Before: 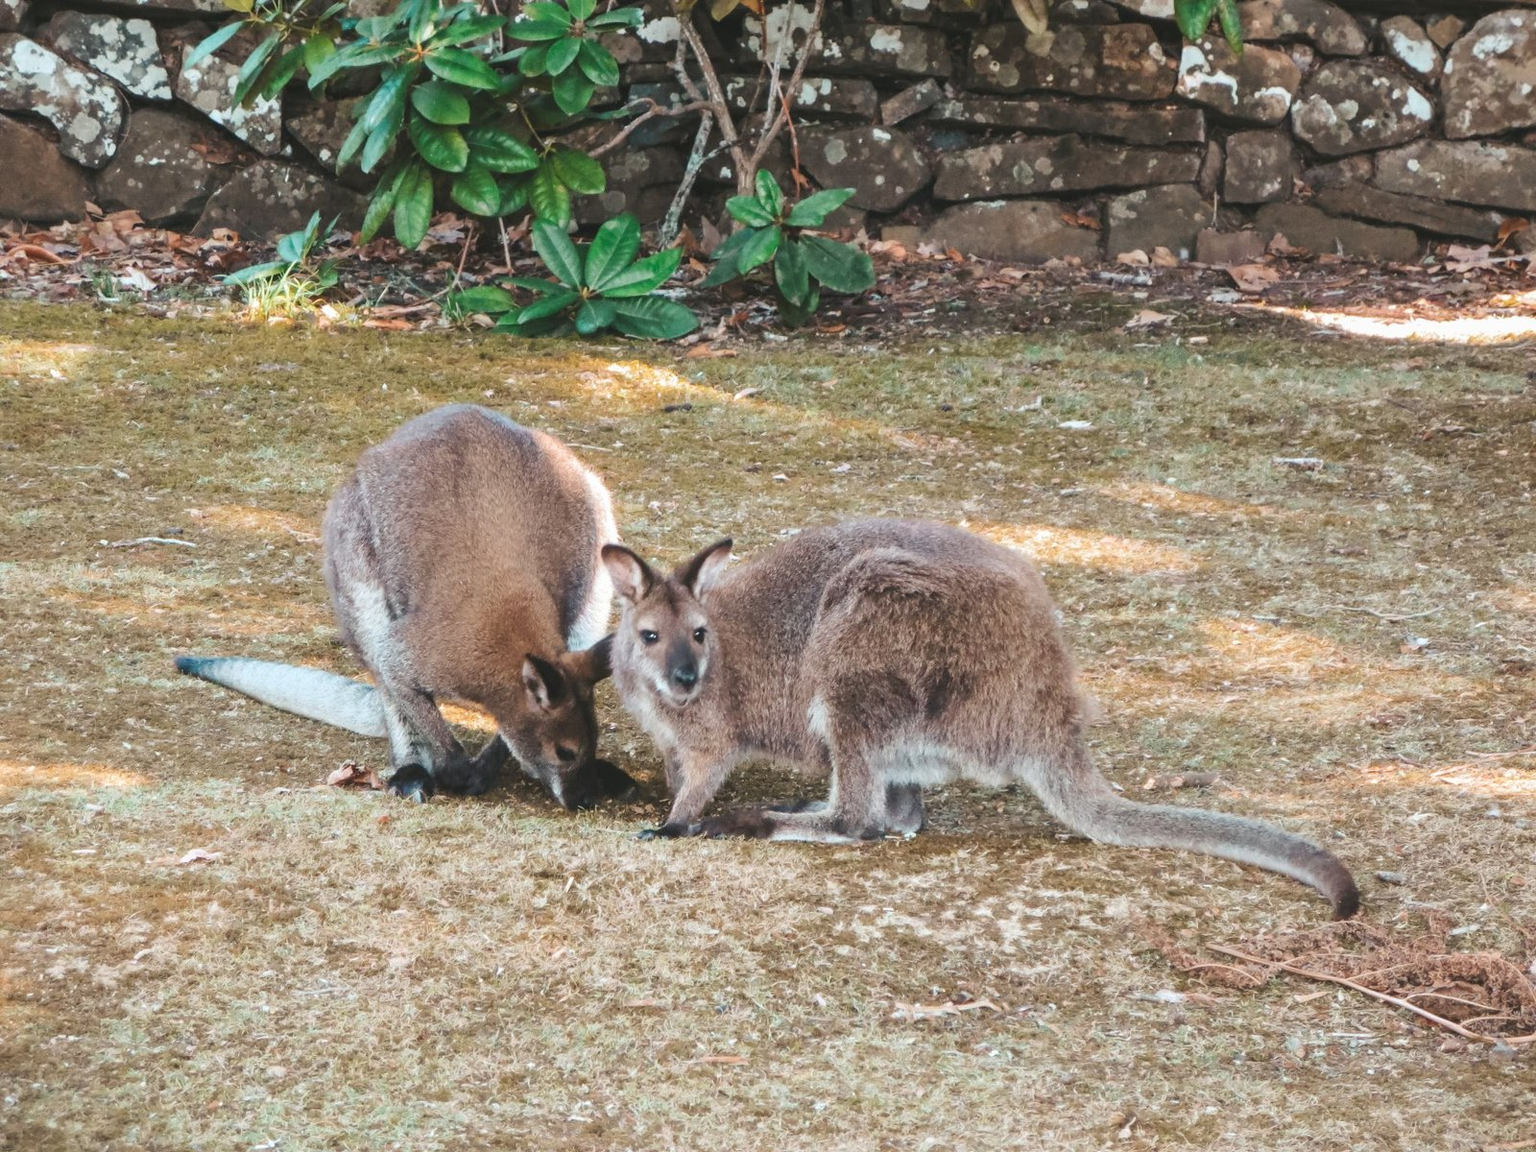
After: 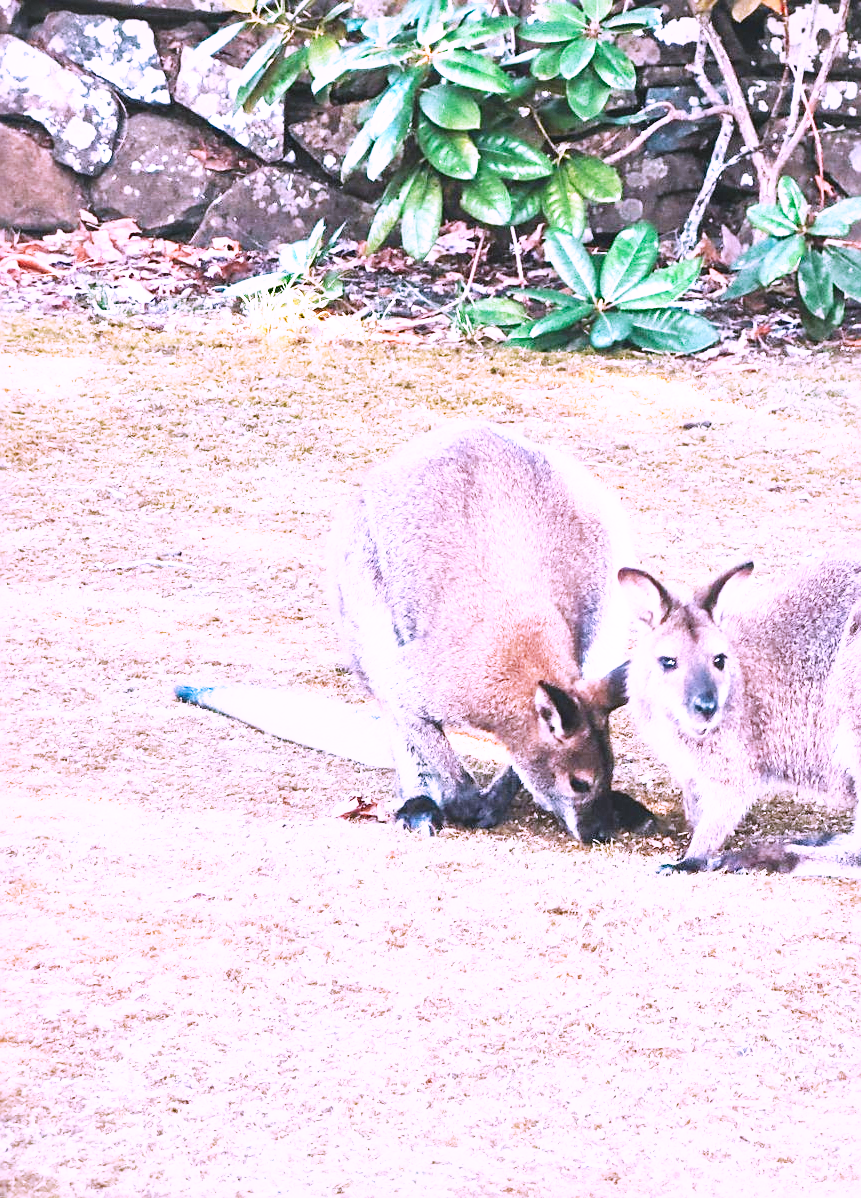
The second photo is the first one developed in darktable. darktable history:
white balance: red 0.954, blue 1.079
exposure: exposure 0.74 EV, compensate highlight preservation false
crop: left 0.587%, right 45.588%, bottom 0.086%
base curve: curves: ch0 [(0, 0) (0.007, 0.004) (0.027, 0.03) (0.046, 0.07) (0.207, 0.54) (0.442, 0.872) (0.673, 0.972) (1, 1)], preserve colors none
color correction: highlights a* 15.46, highlights b* -20.56
sharpen: on, module defaults
local contrast: mode bilateral grid, contrast 20, coarseness 50, detail 132%, midtone range 0.2
